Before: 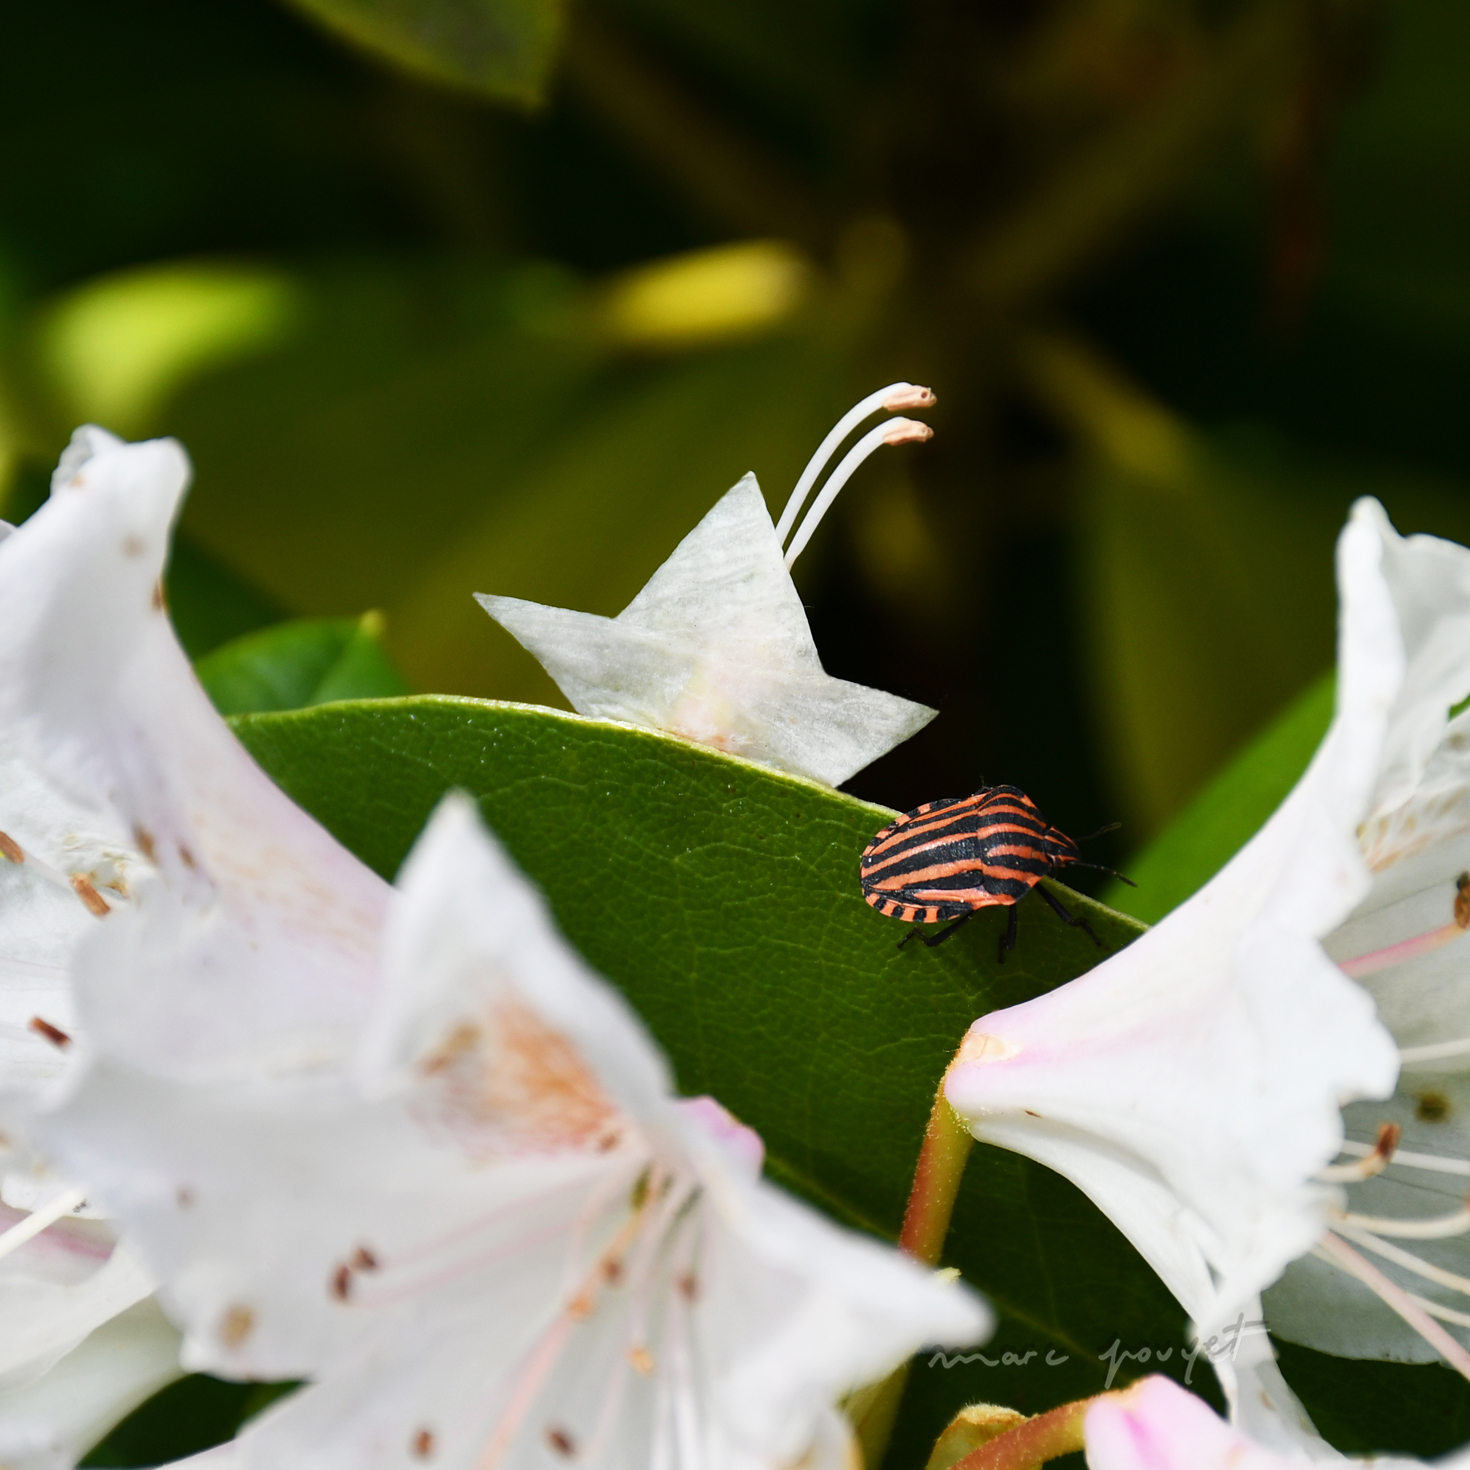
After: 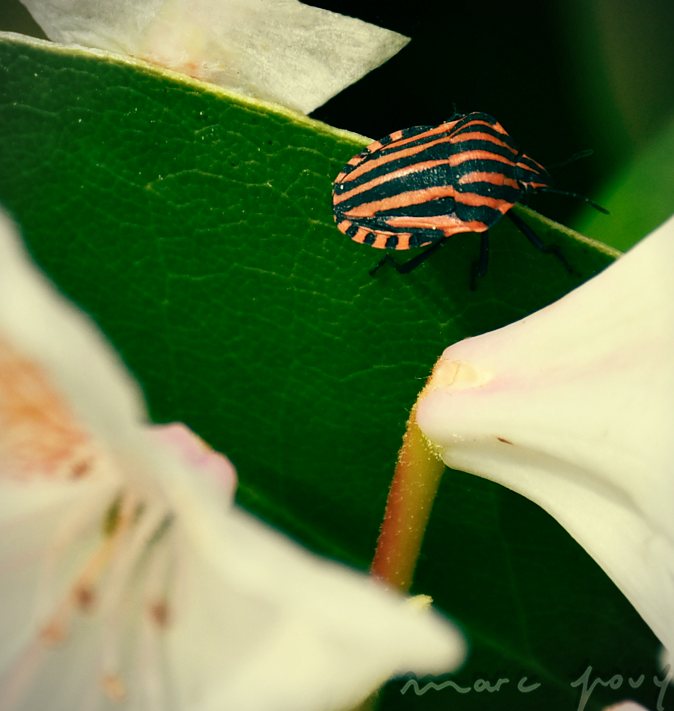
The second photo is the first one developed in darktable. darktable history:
crop: left 35.976%, top 45.819%, right 18.162%, bottom 5.807%
color balance: mode lift, gamma, gain (sRGB), lift [1, 0.69, 1, 1], gamma [1, 1.482, 1, 1], gain [1, 1, 1, 0.802]
vignetting: fall-off start 91.19%
